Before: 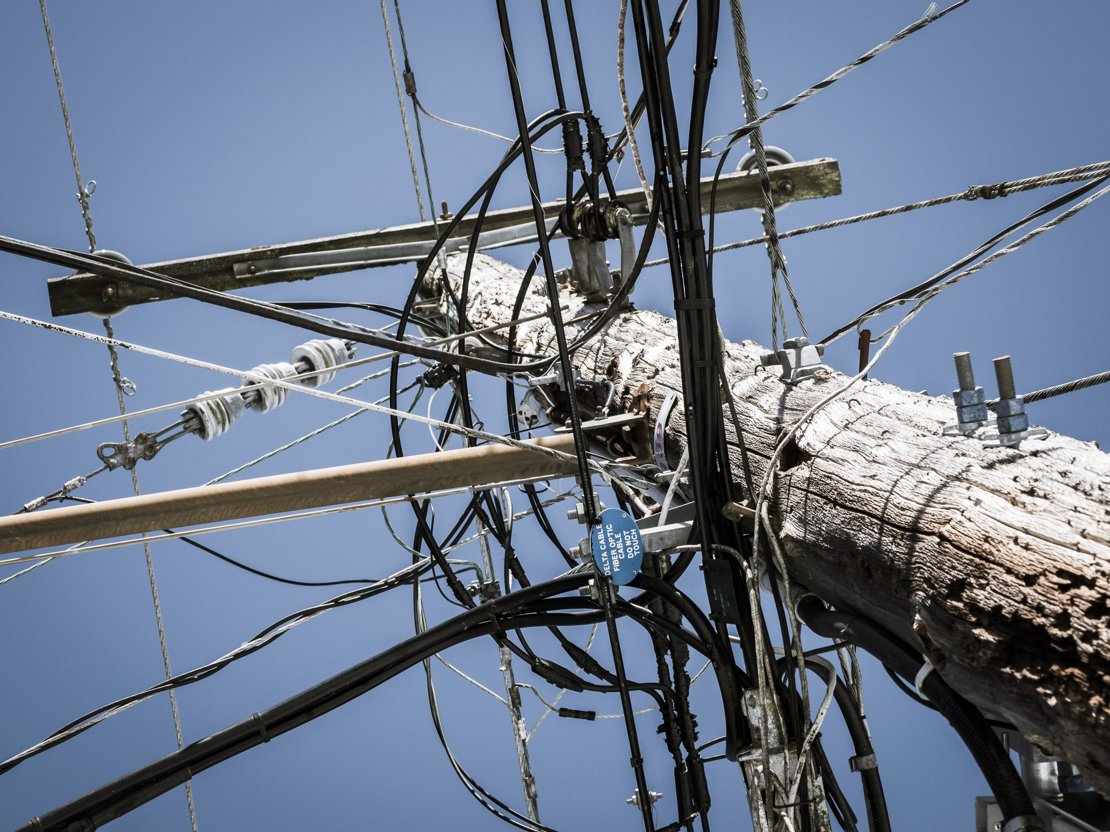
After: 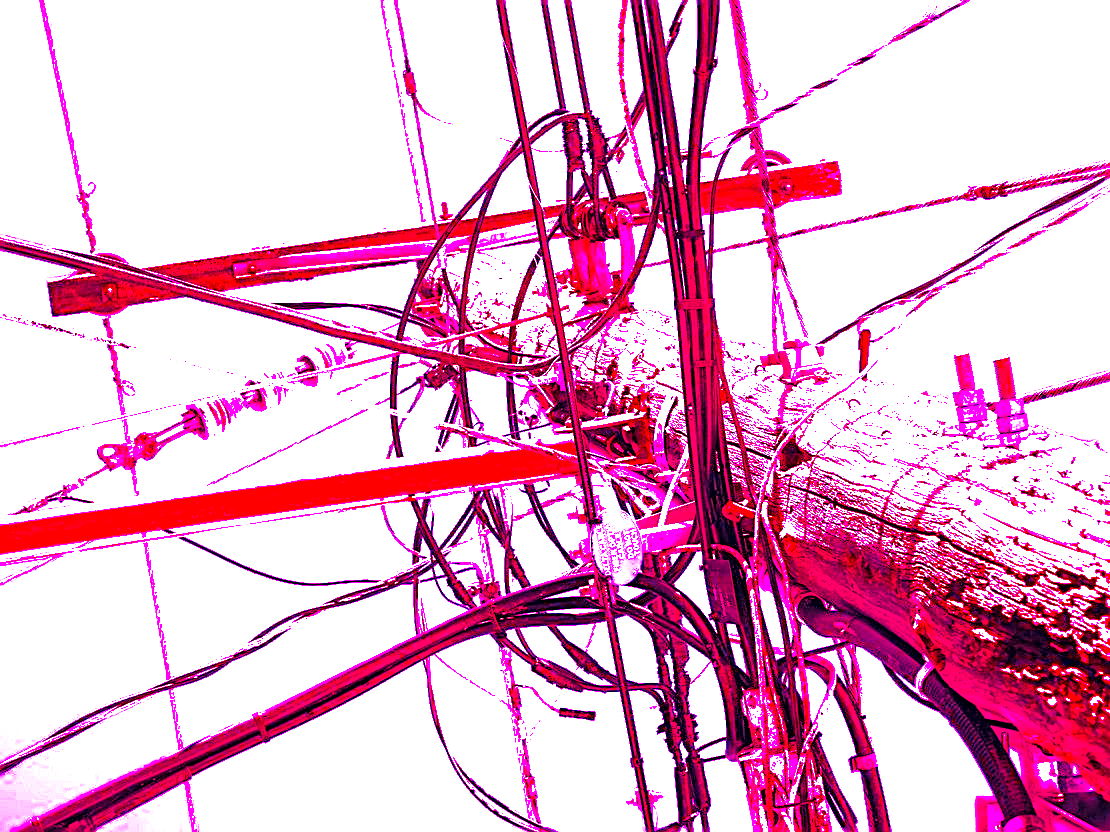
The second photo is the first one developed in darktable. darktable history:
sharpen: amount 1
color correction: highlights a* 19.59, highlights b* 27.49, shadows a* 3.46, shadows b* -17.28, saturation 0.73
color zones: curves: ch0 [(0, 0.299) (0.25, 0.383) (0.456, 0.352) (0.736, 0.571)]; ch1 [(0, 0.63) (0.151, 0.568) (0.254, 0.416) (0.47, 0.558) (0.732, 0.37) (0.909, 0.492)]; ch2 [(0.004, 0.604) (0.158, 0.443) (0.257, 0.403) (0.761, 0.468)]
white balance: red 8, blue 8
